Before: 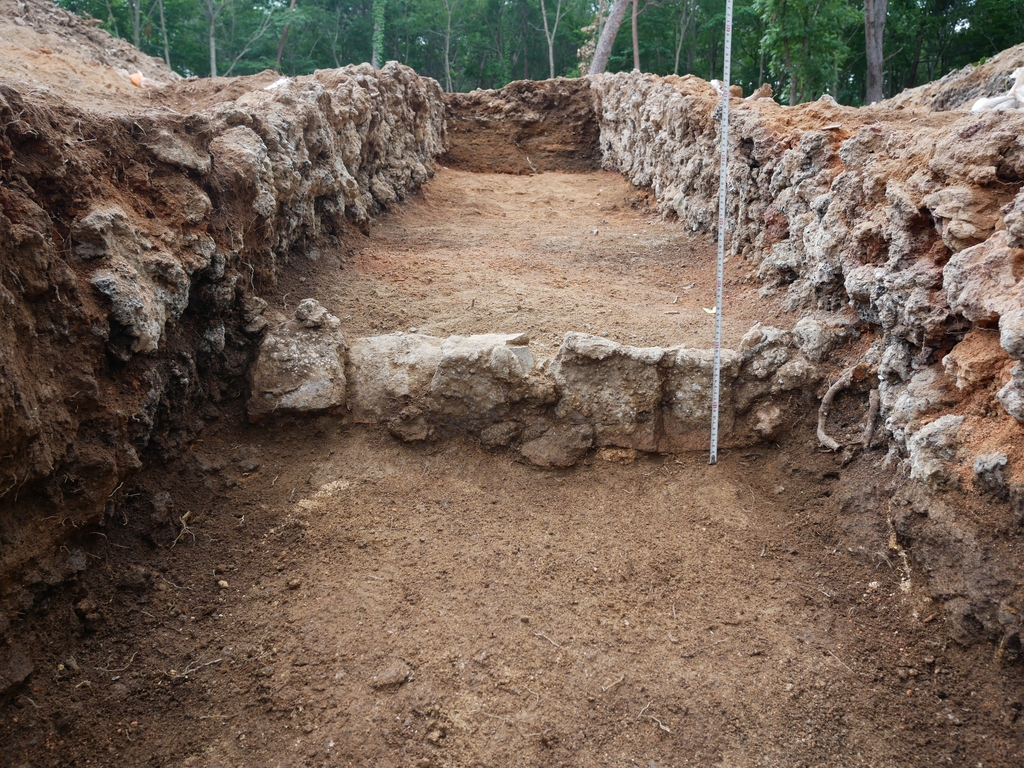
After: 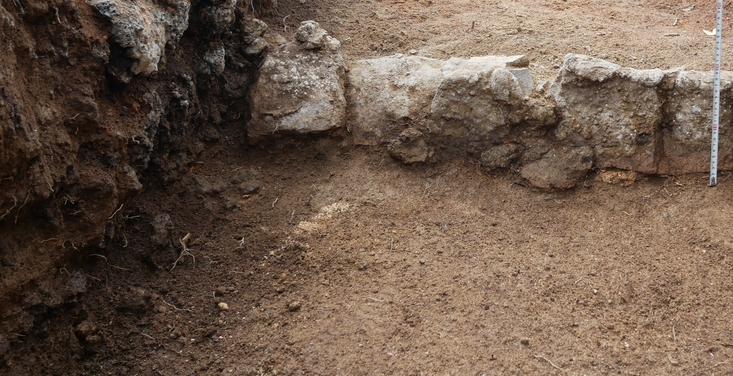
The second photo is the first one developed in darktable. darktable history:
crop: top 36.202%, right 28.399%, bottom 14.72%
